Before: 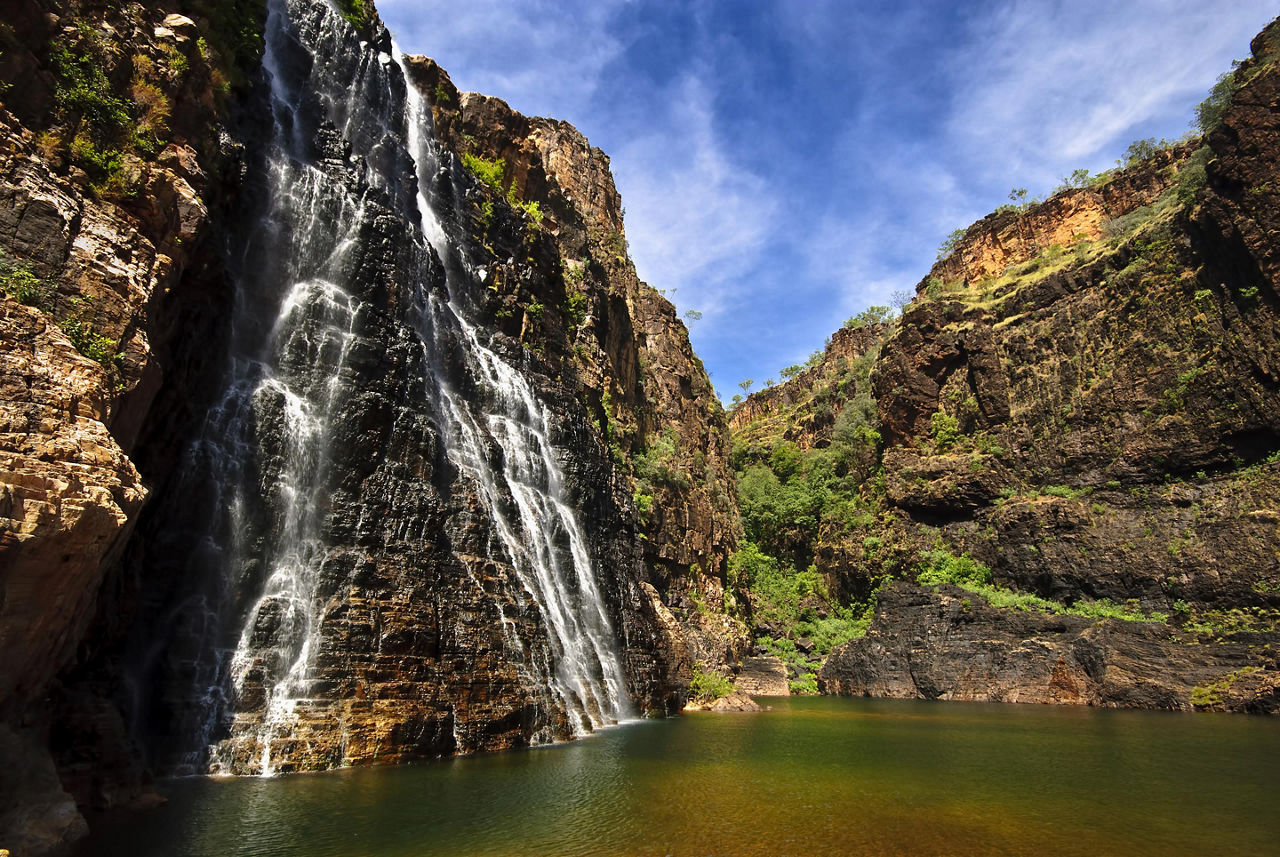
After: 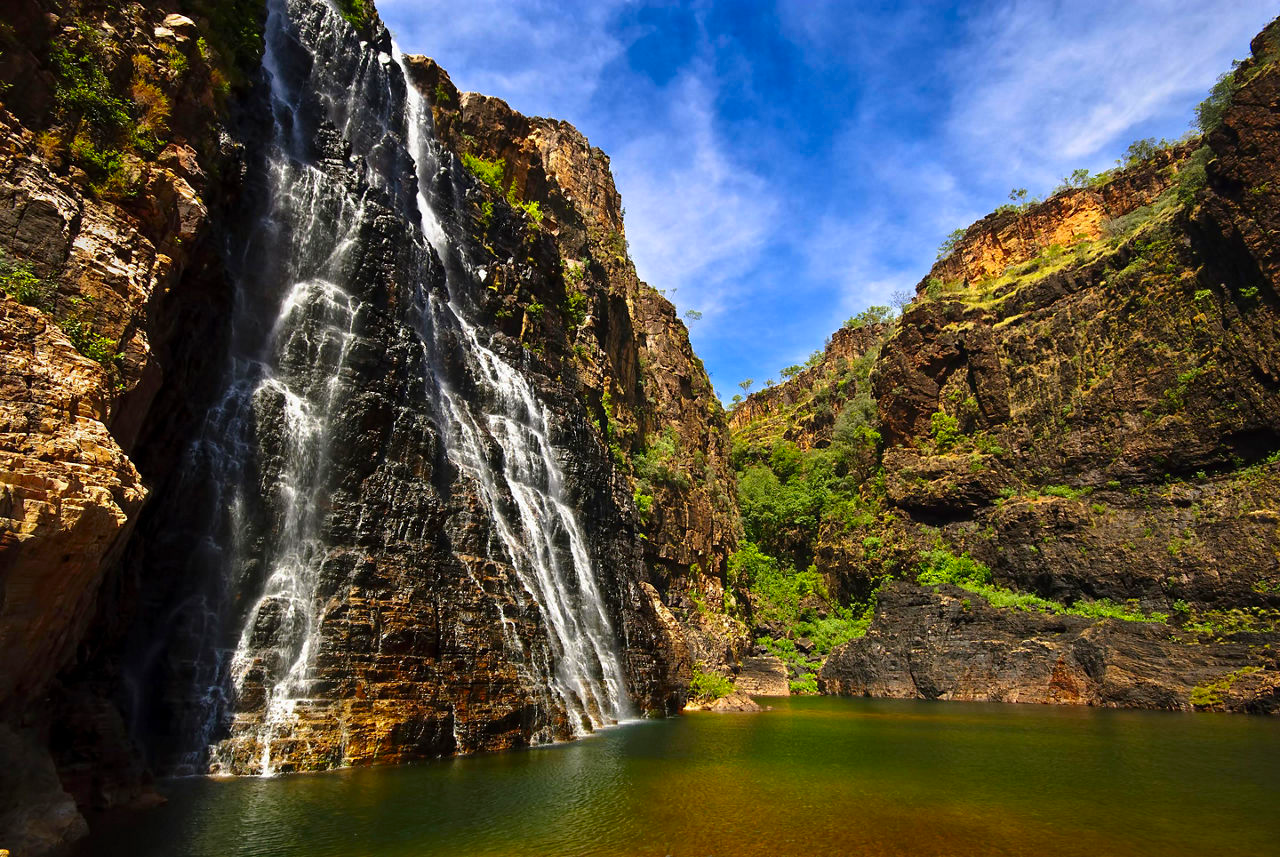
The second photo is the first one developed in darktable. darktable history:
contrast brightness saturation: brightness -0.027, saturation 0.365
